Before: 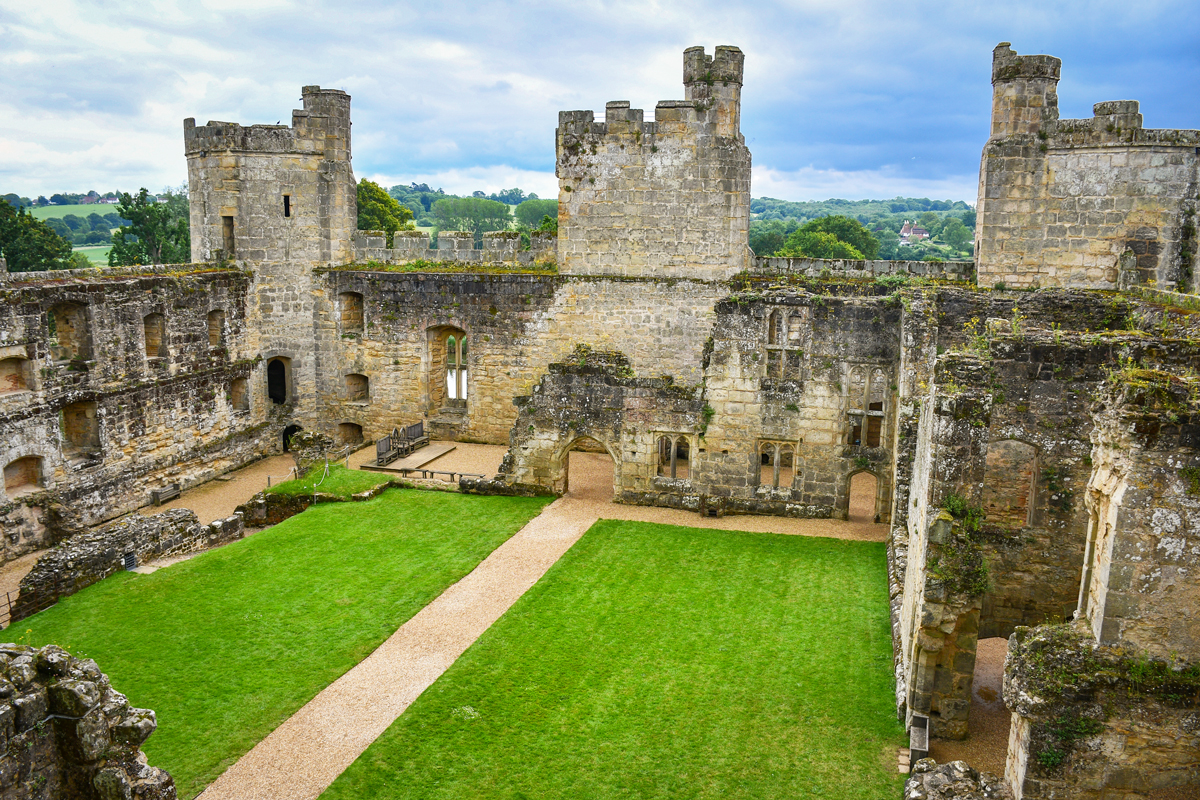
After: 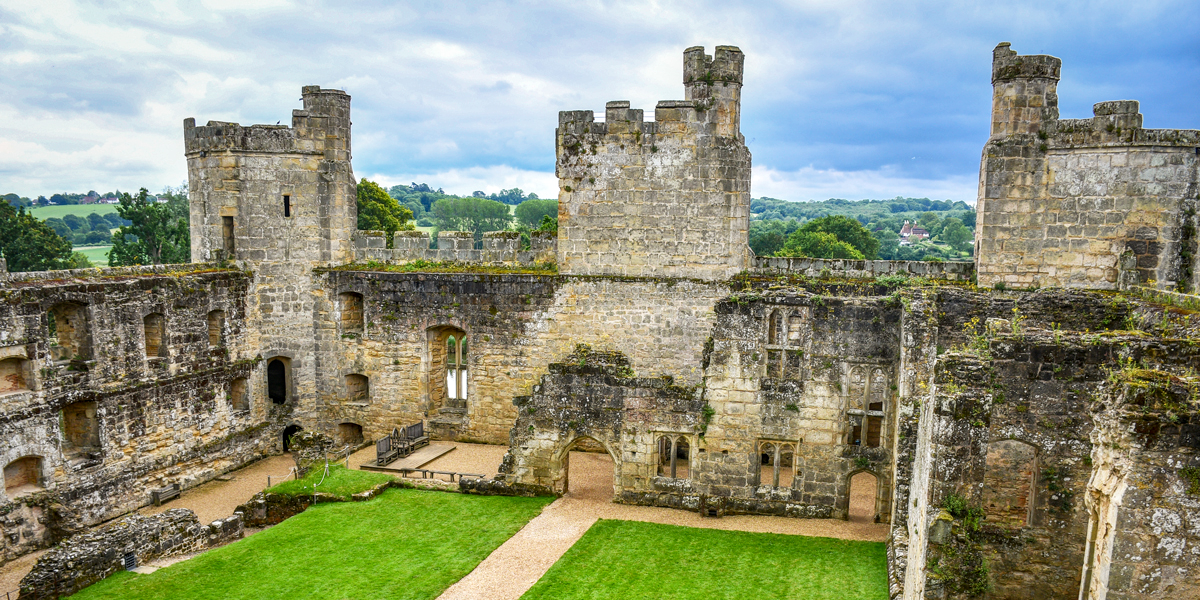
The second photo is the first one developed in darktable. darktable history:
crop: bottom 24.967%
local contrast: on, module defaults
